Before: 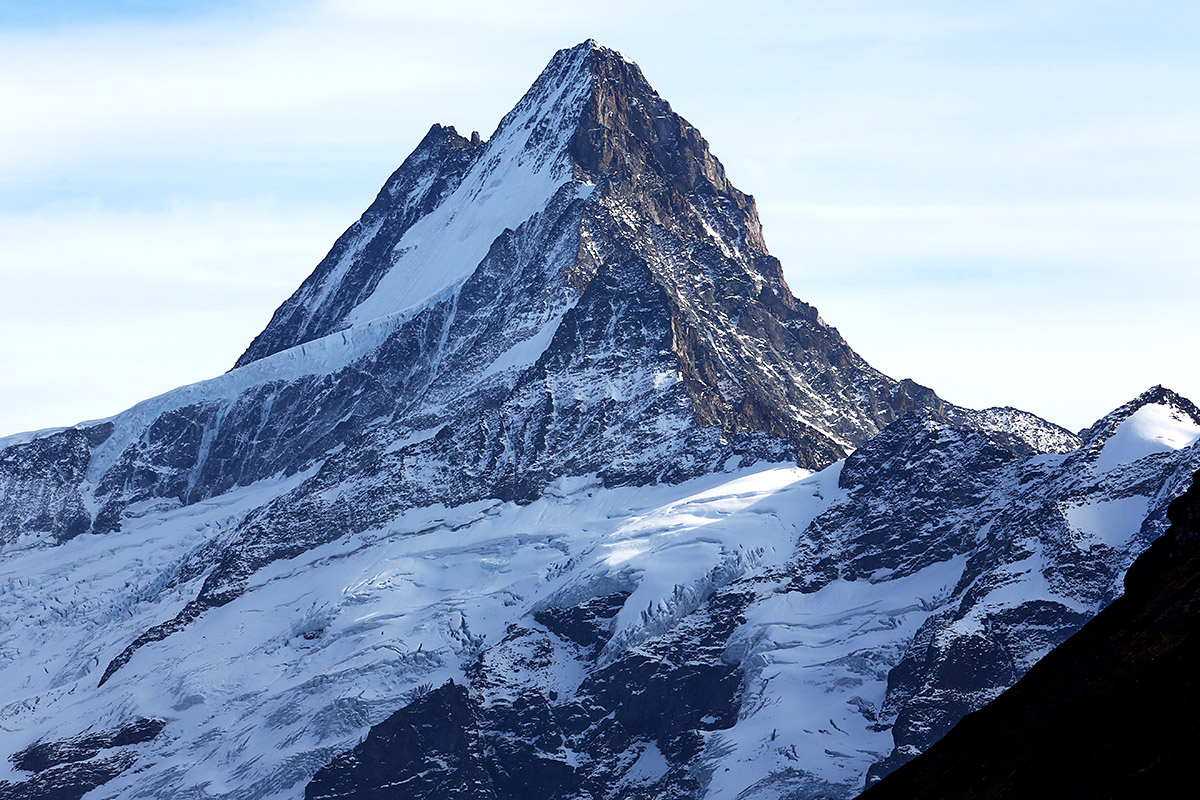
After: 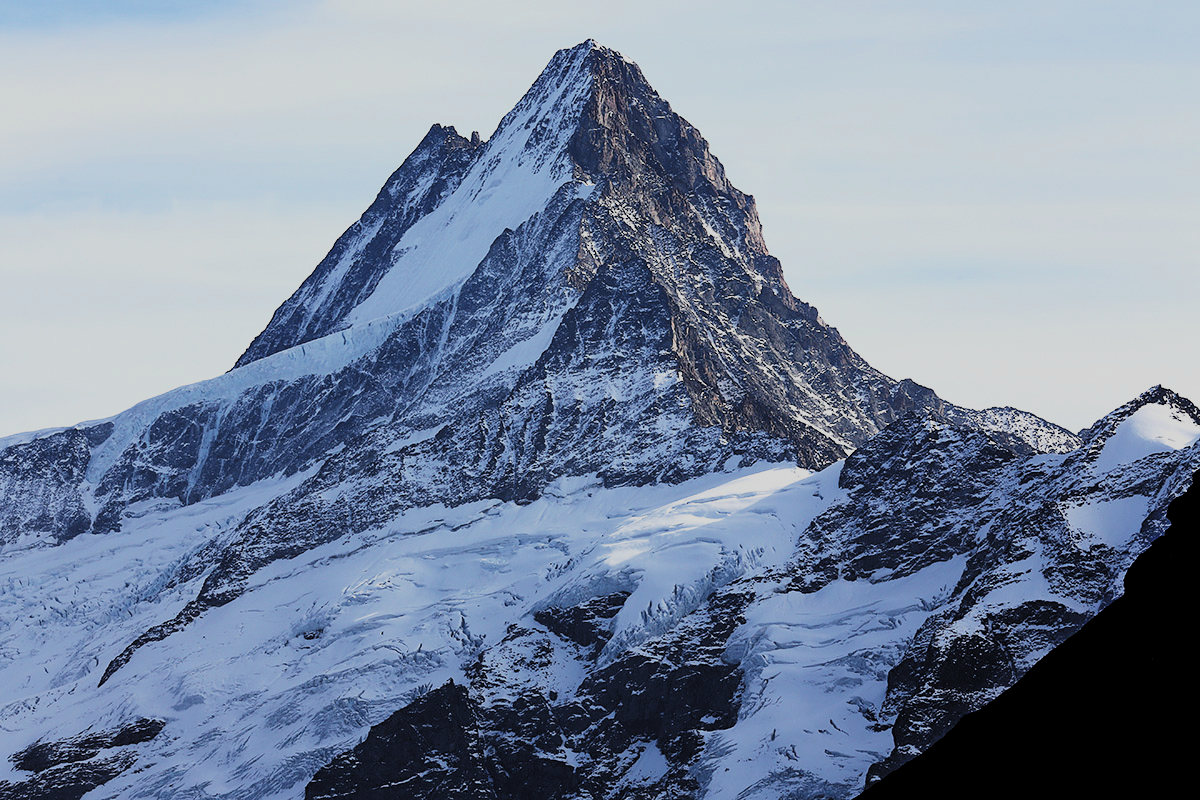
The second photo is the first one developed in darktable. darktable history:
filmic rgb: black relative exposure -4.09 EV, white relative exposure 5.14 EV, hardness 2.08, contrast 1.176, color science v4 (2020)
